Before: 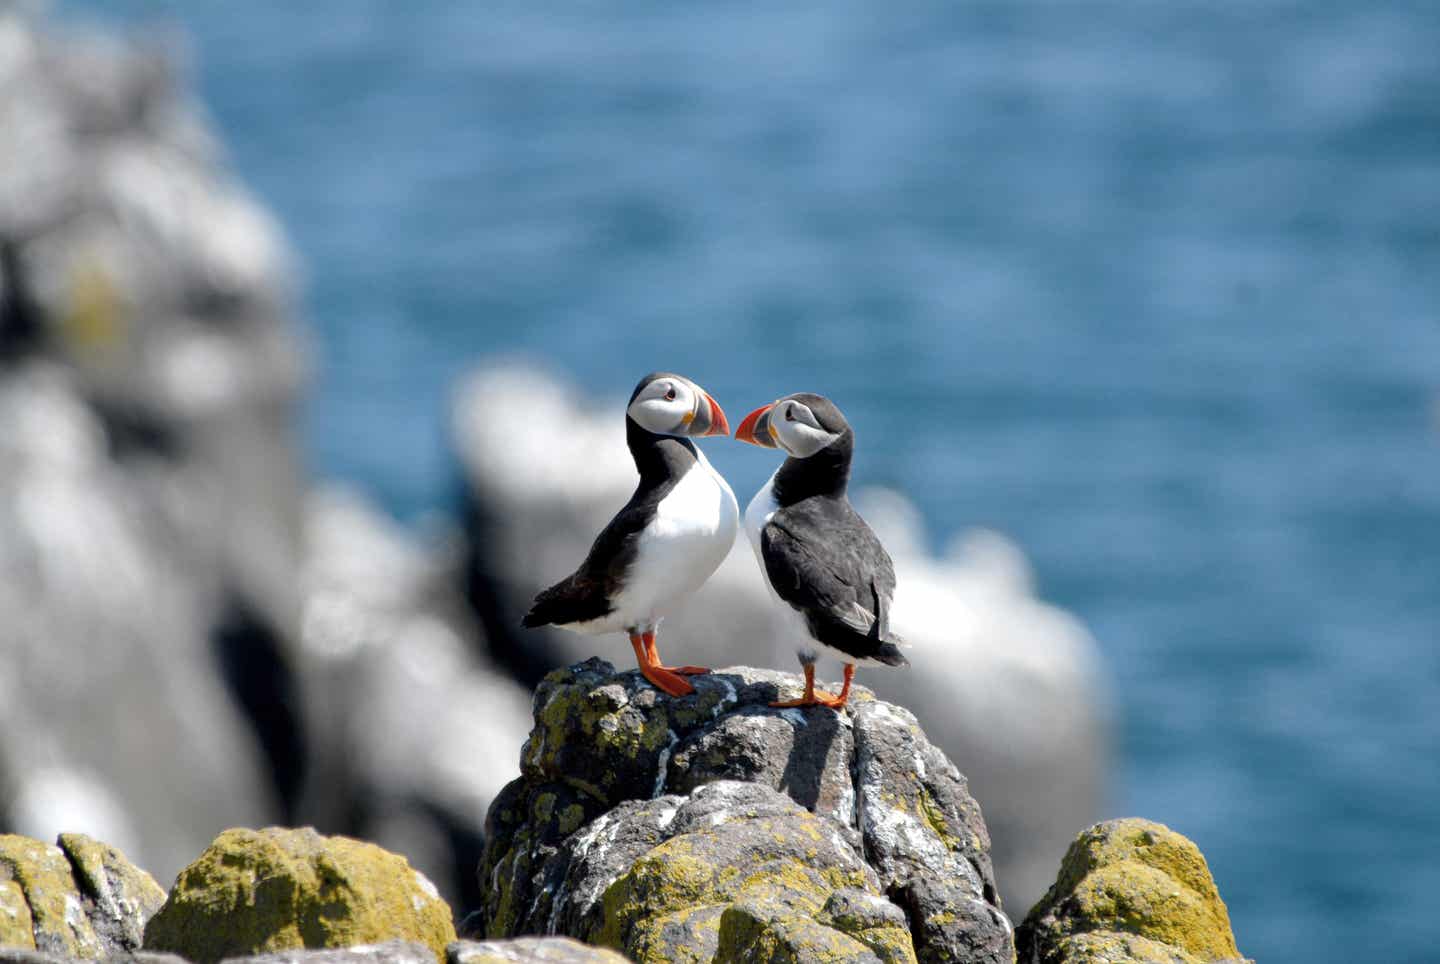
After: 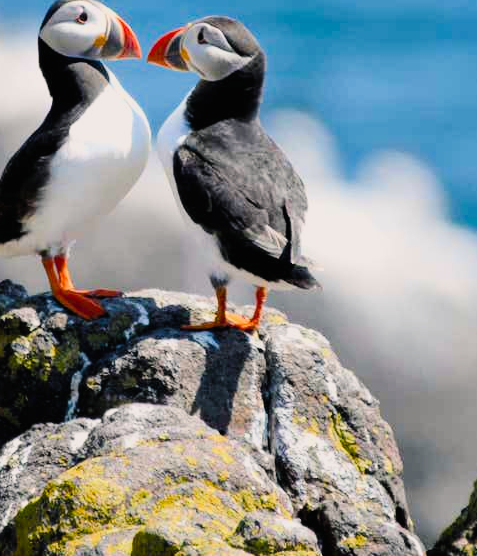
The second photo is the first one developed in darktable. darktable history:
crop: left 40.878%, top 39.176%, right 25.993%, bottom 3.081%
contrast brightness saturation: contrast 0.07, brightness 0.08, saturation 0.18
color balance rgb: shadows lift › chroma 1%, shadows lift › hue 217.2°, power › hue 310.8°, highlights gain › chroma 1%, highlights gain › hue 54°, global offset › luminance 0.5%, global offset › hue 171.6°, perceptual saturation grading › global saturation 14.09%, perceptual saturation grading › highlights -25%, perceptual saturation grading › shadows 30%, perceptual brilliance grading › highlights 13.42%, perceptual brilliance grading › mid-tones 8.05%, perceptual brilliance grading › shadows -17.45%, global vibrance 25%
filmic rgb: black relative exposure -7.65 EV, white relative exposure 4.56 EV, hardness 3.61, color science v6 (2022)
